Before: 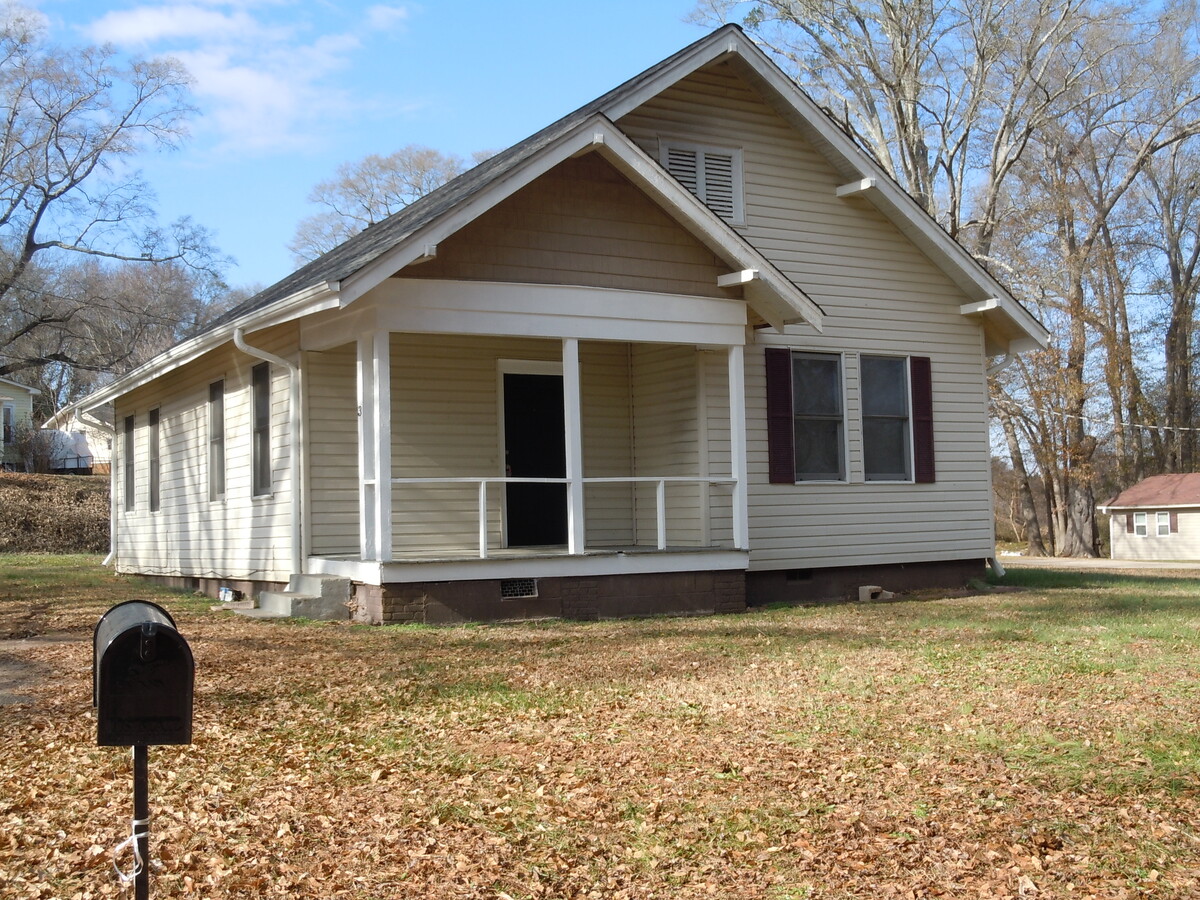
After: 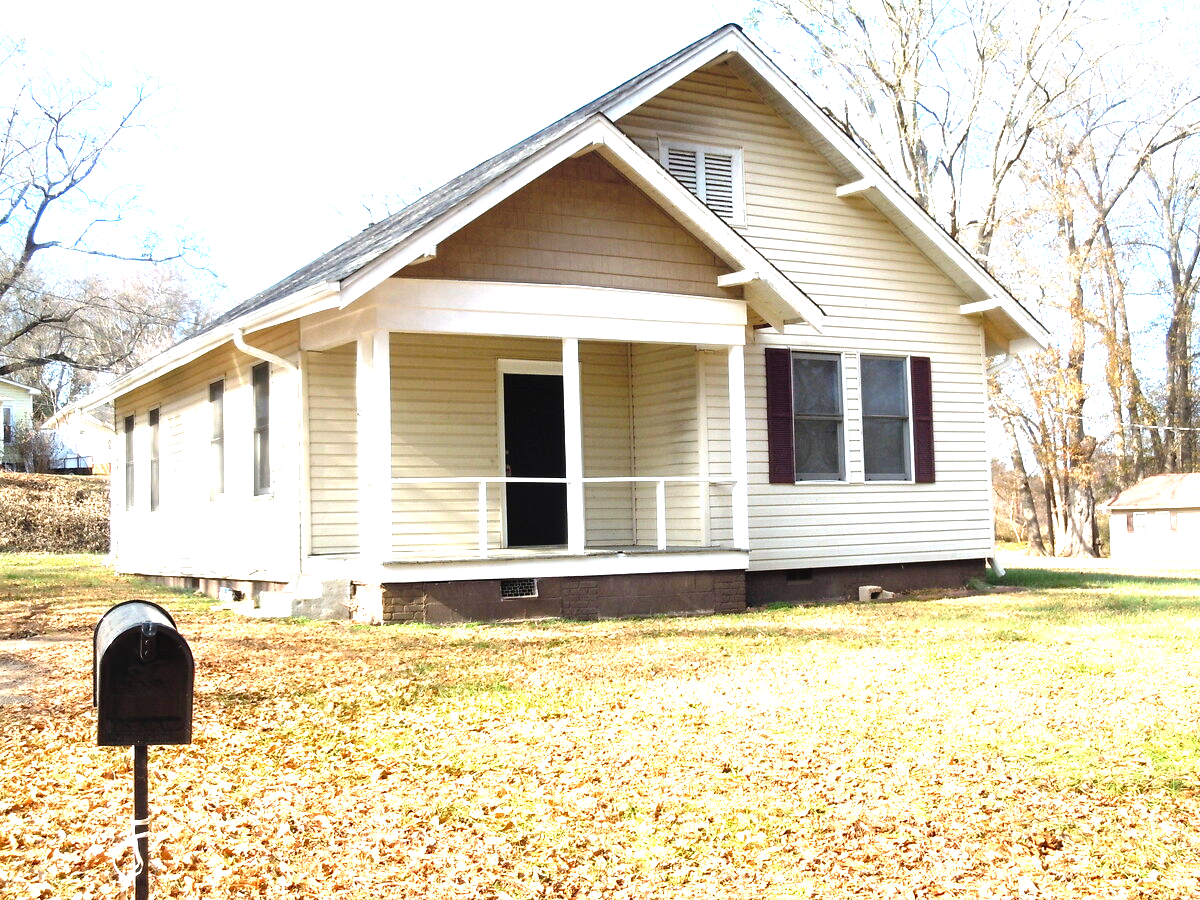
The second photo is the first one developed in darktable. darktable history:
levels: levels [0, 0.281, 0.562]
rotate and perspective: automatic cropping original format, crop left 0, crop top 0
